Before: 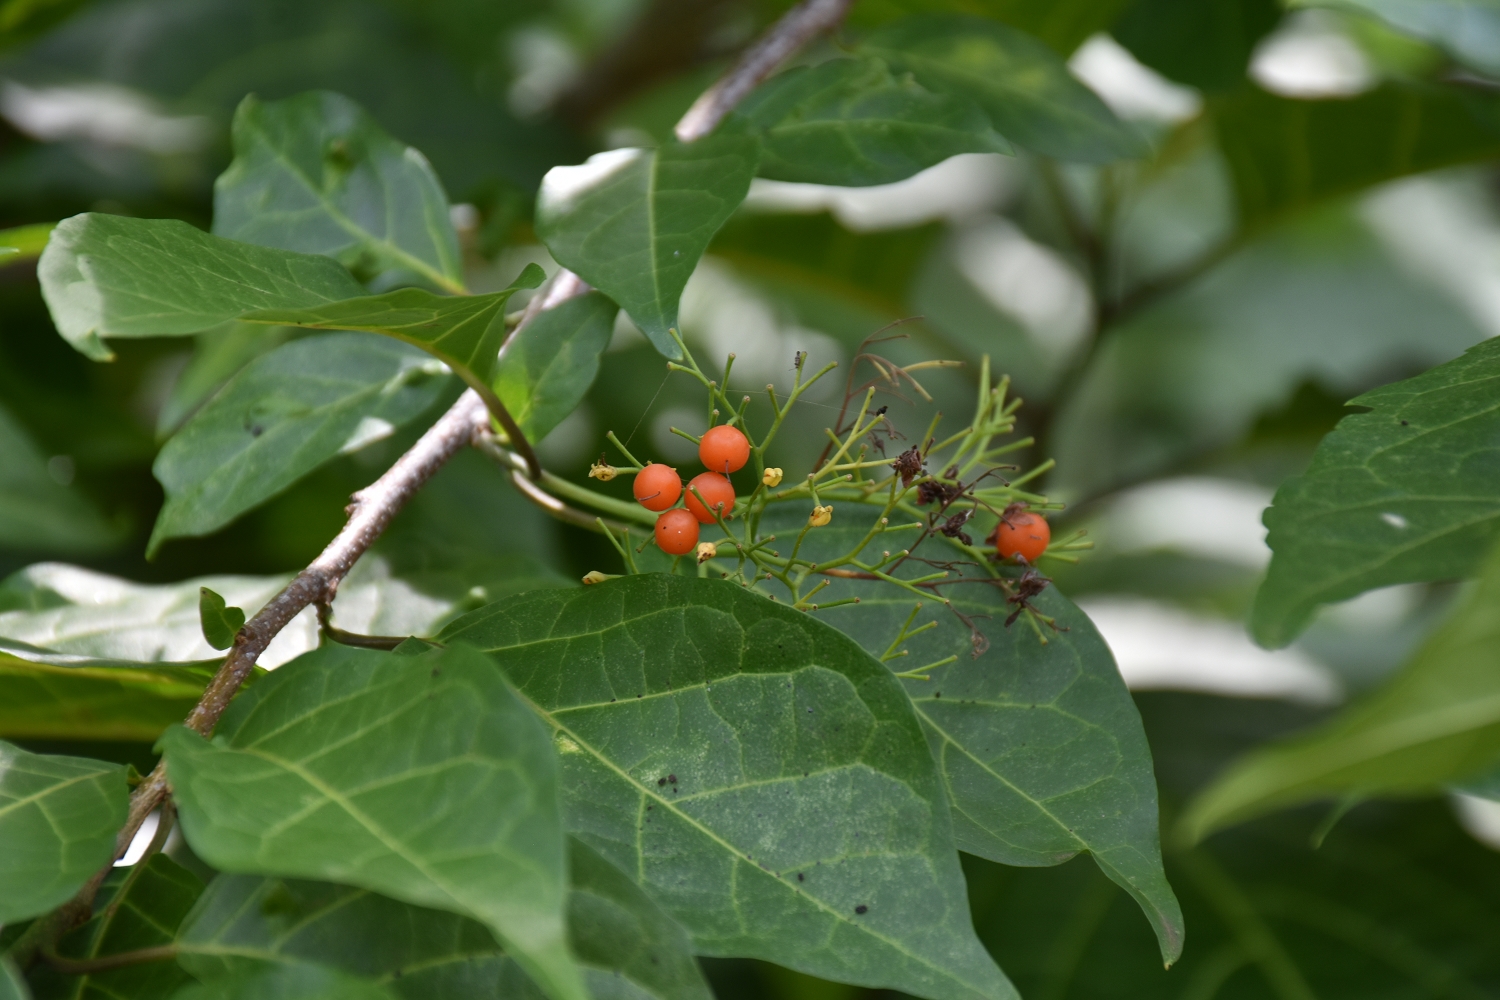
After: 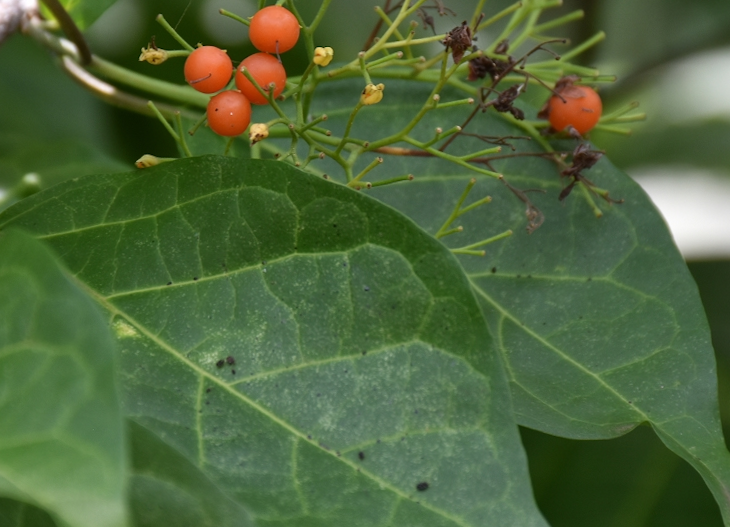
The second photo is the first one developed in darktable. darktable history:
shadows and highlights: radius 108.52, shadows 23.73, highlights -59.32, low approximation 0.01, soften with gaussian
crop: left 29.672%, top 41.786%, right 20.851%, bottom 3.487%
rotate and perspective: rotation -1.42°, crop left 0.016, crop right 0.984, crop top 0.035, crop bottom 0.965
